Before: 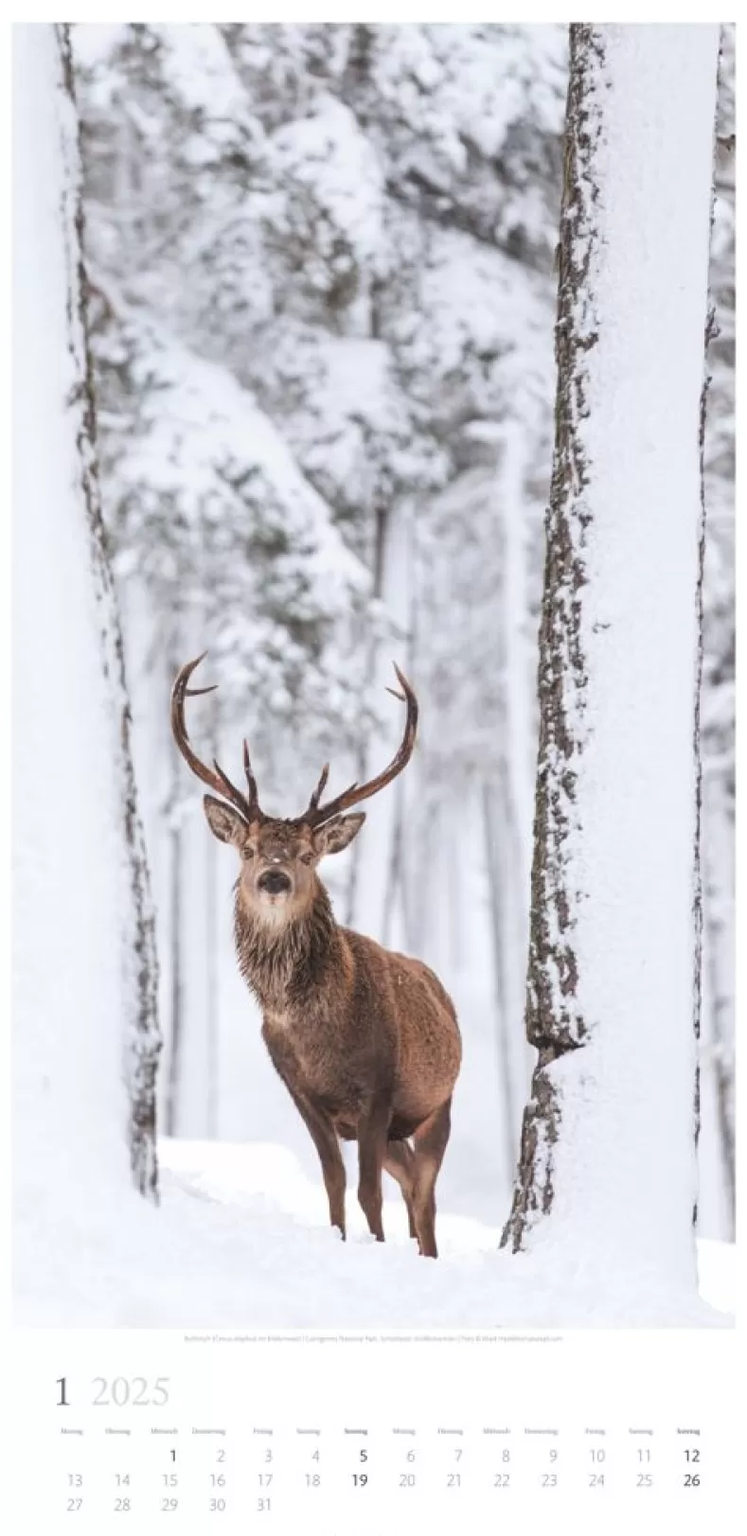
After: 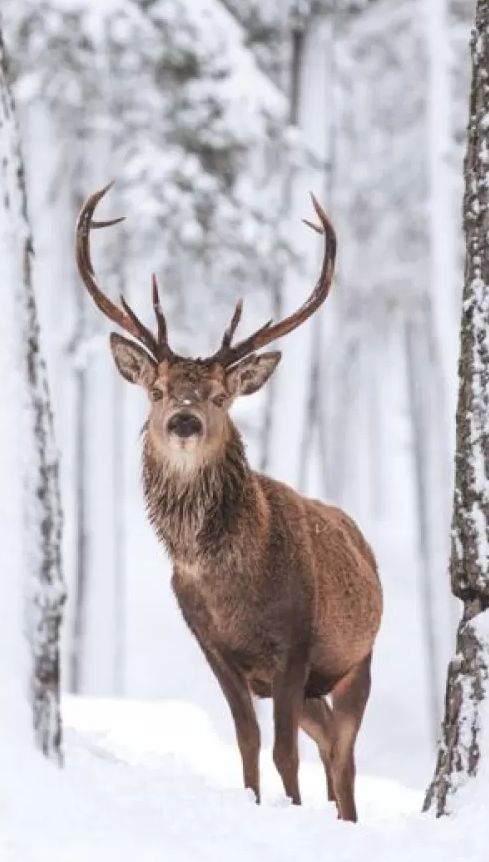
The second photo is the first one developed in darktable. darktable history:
white balance: emerald 1
crop: left 13.312%, top 31.28%, right 24.627%, bottom 15.582%
